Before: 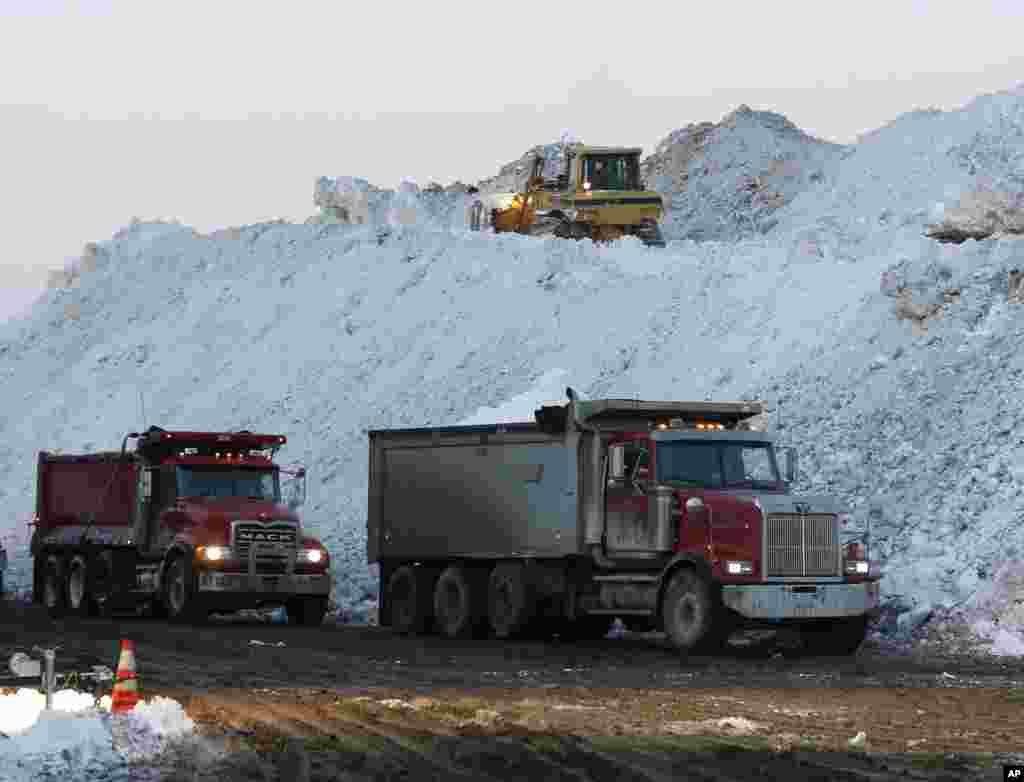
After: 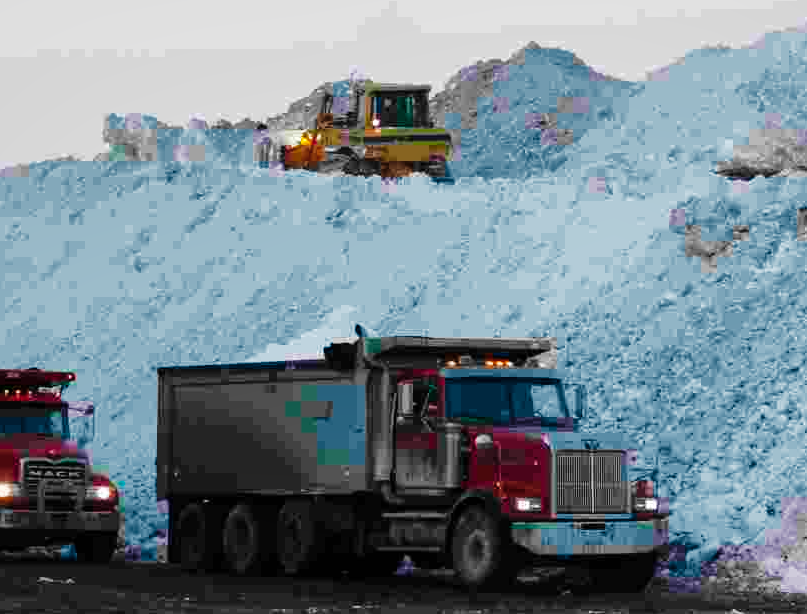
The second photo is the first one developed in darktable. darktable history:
tone curve: curves: ch0 [(0, 0) (0.195, 0.109) (0.751, 0.848) (1, 1)], preserve colors none
shadows and highlights: shadows 40.12, highlights -59.7, highlights color adjustment 41.34%
crop and rotate: left 20.702%, top 8.071%, right 0.478%, bottom 13.353%
